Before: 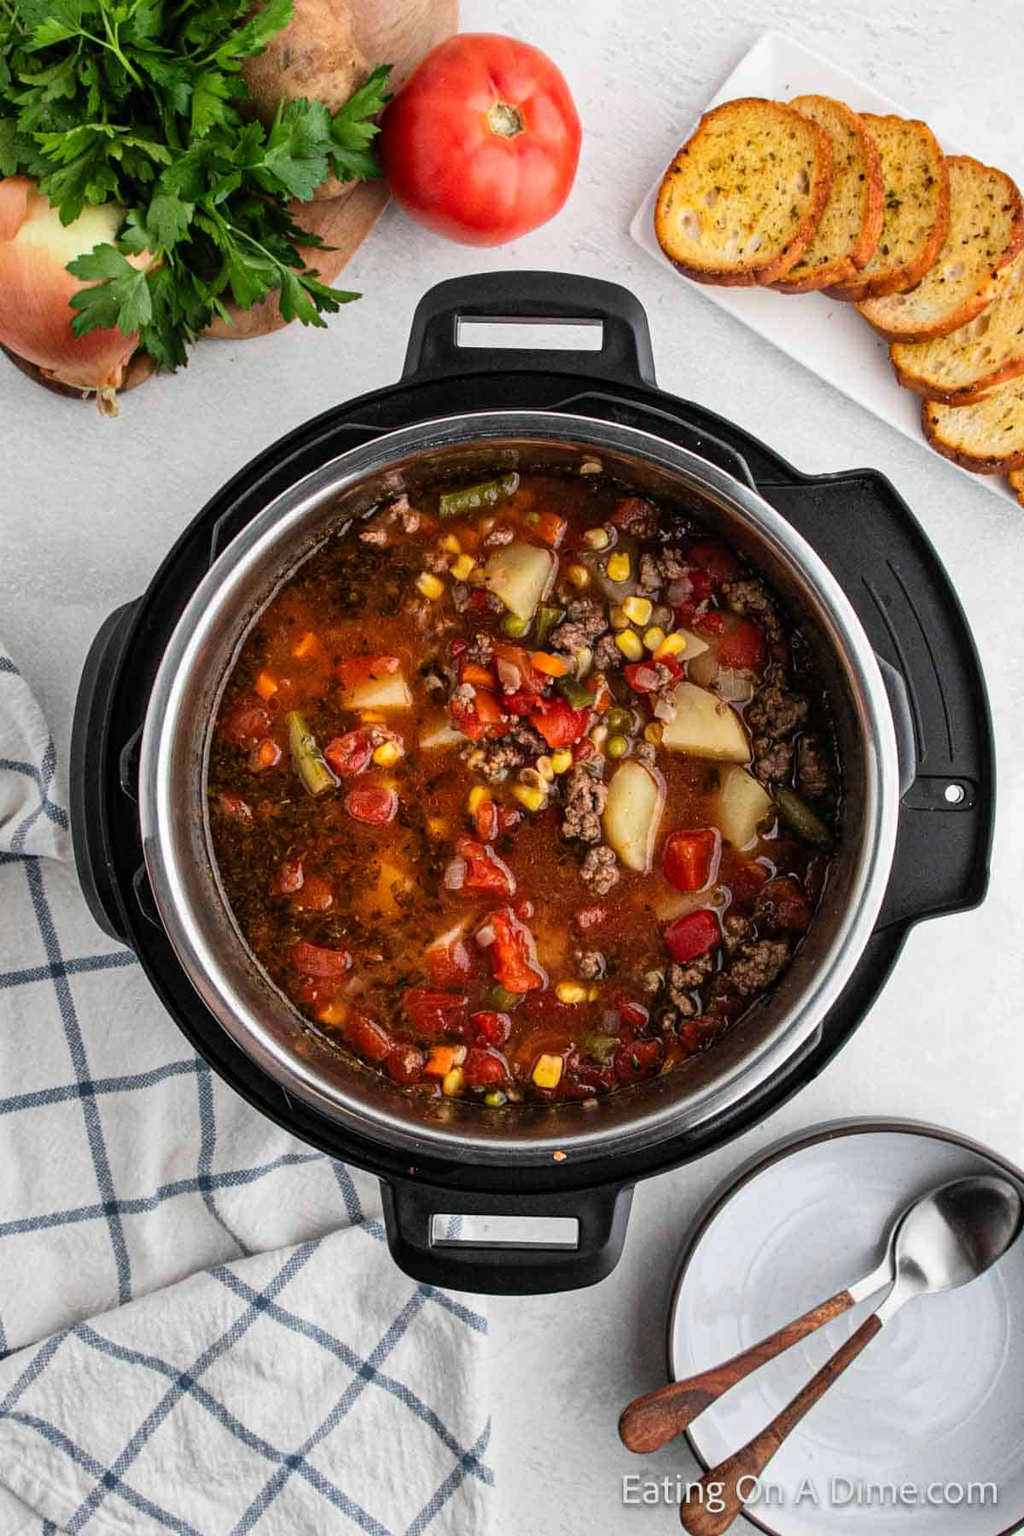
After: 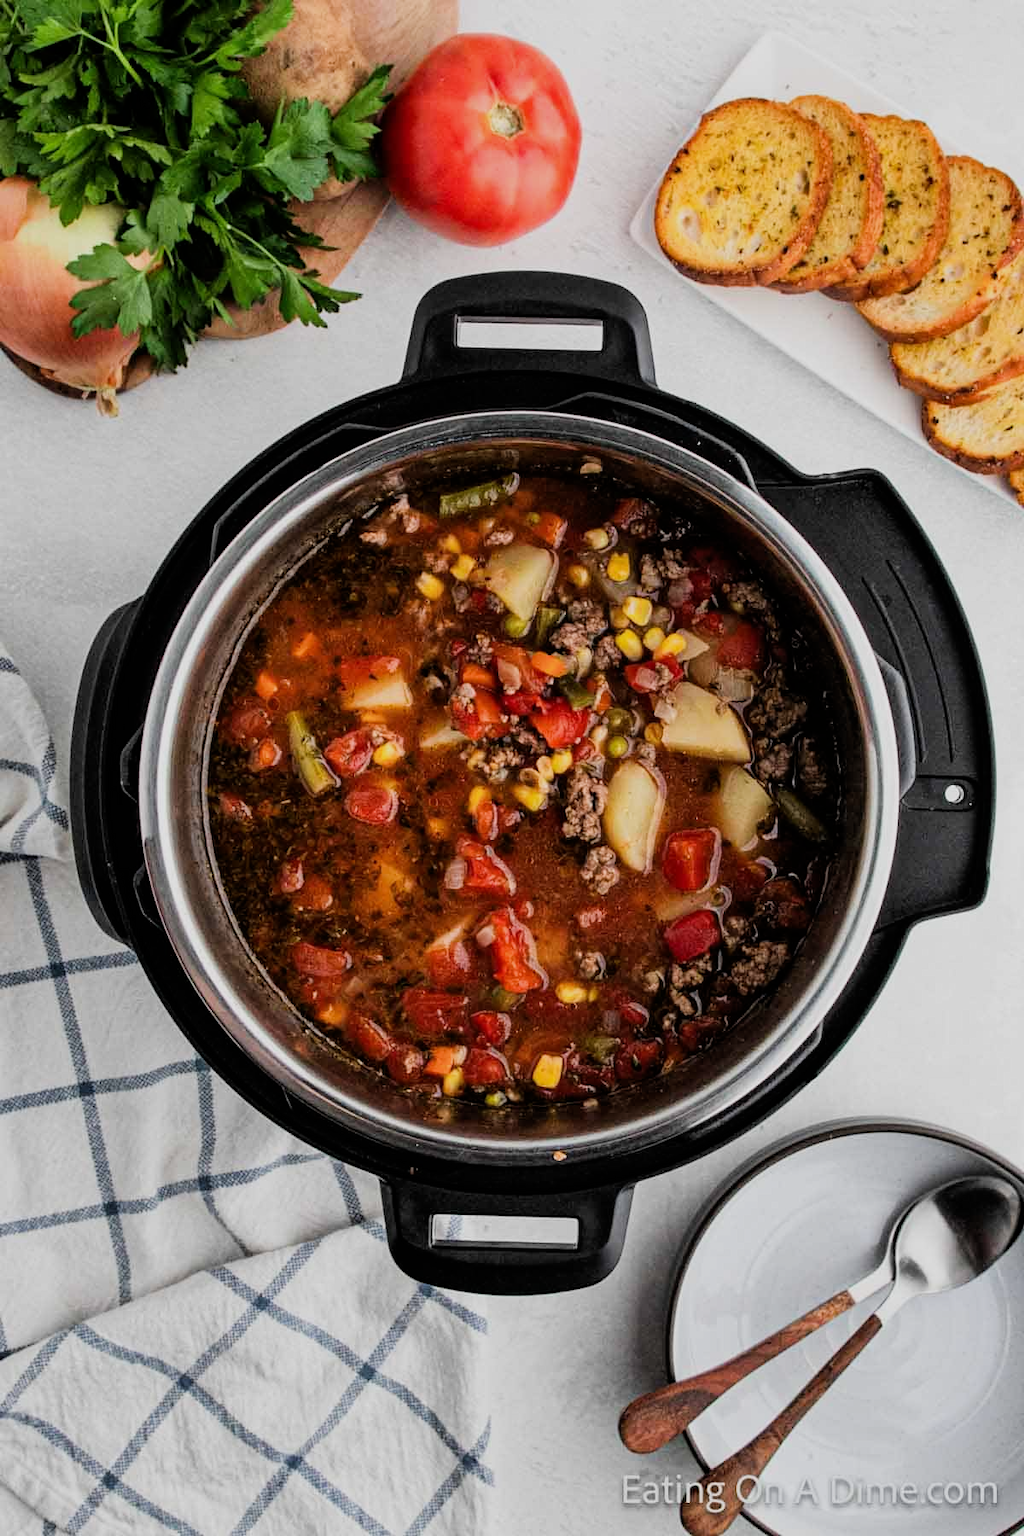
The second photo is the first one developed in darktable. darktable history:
filmic rgb: black relative exposure -7.65 EV, white relative exposure 3.95 EV, threshold 2.96 EV, hardness 4.01, contrast 1.099, highlights saturation mix -29.76%, enable highlight reconstruction true
